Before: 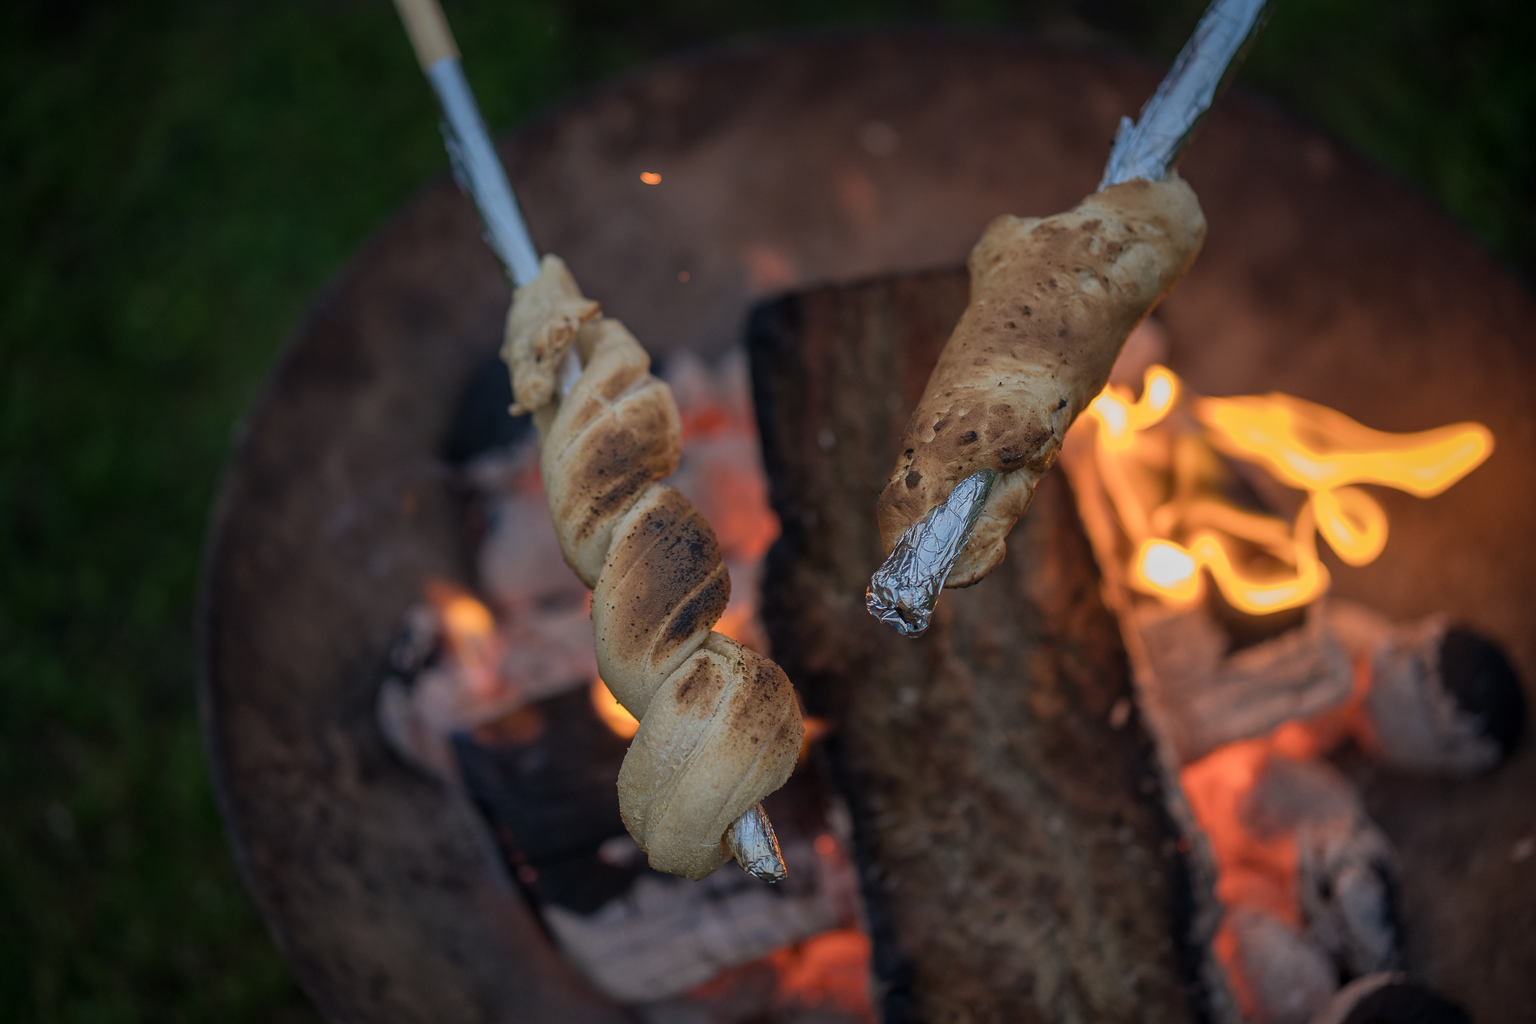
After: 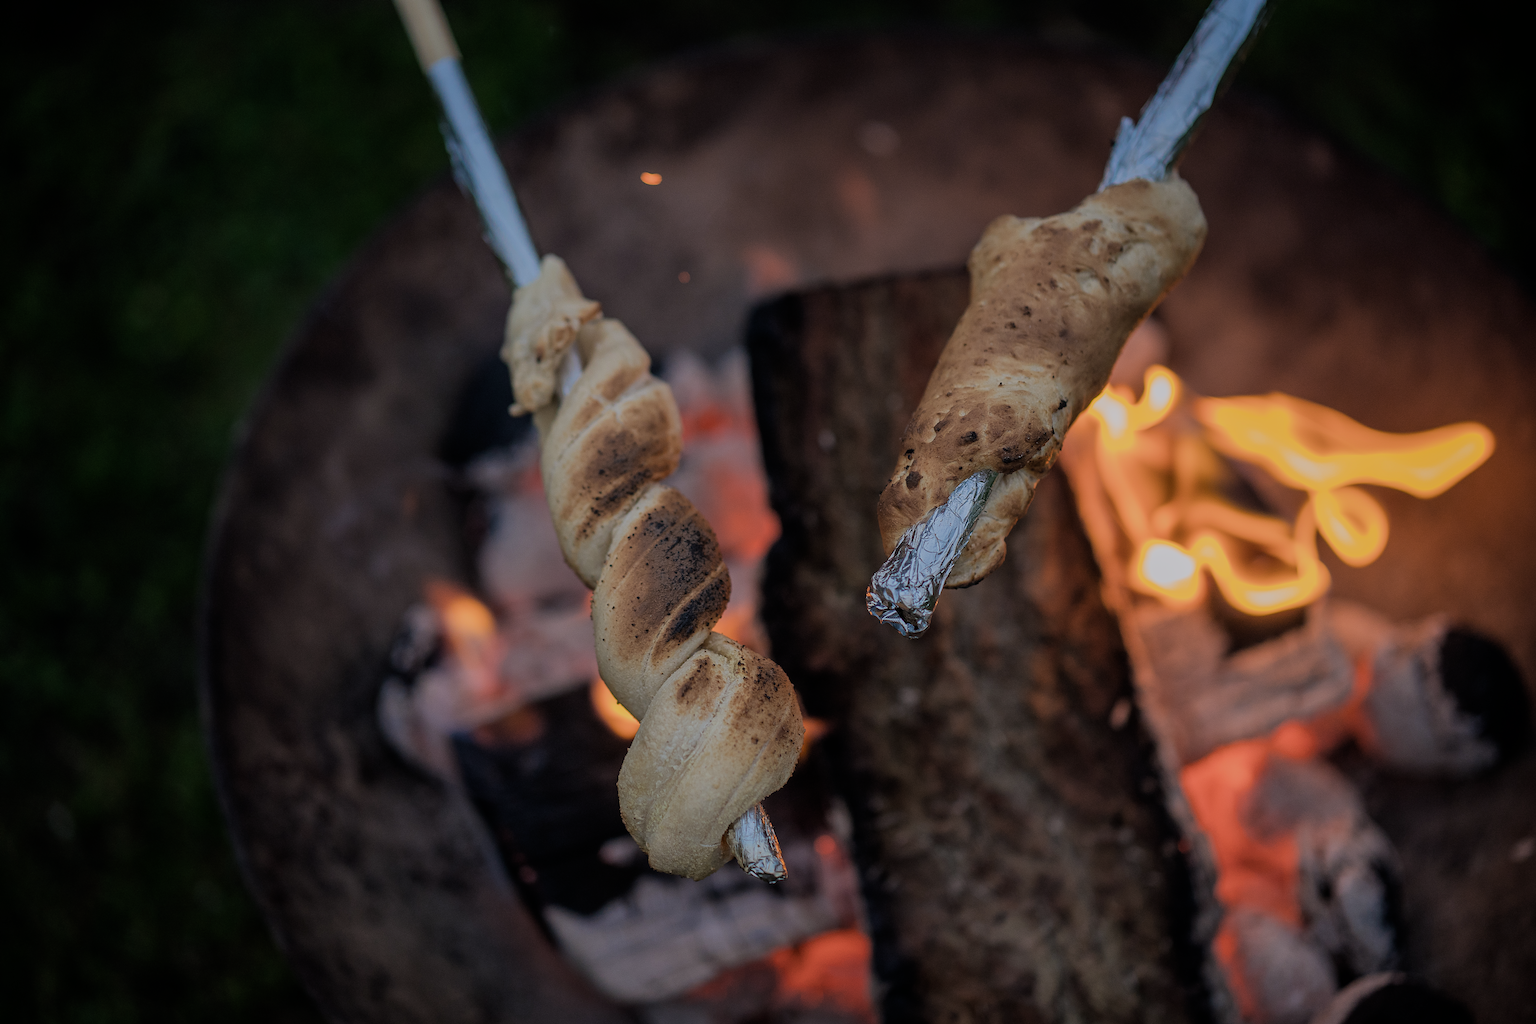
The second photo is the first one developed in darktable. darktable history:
tone equalizer: -8 EV -0.55 EV
white balance: red 1.004, blue 1.024
filmic rgb: black relative exposure -7.65 EV, white relative exposure 4.56 EV, hardness 3.61
